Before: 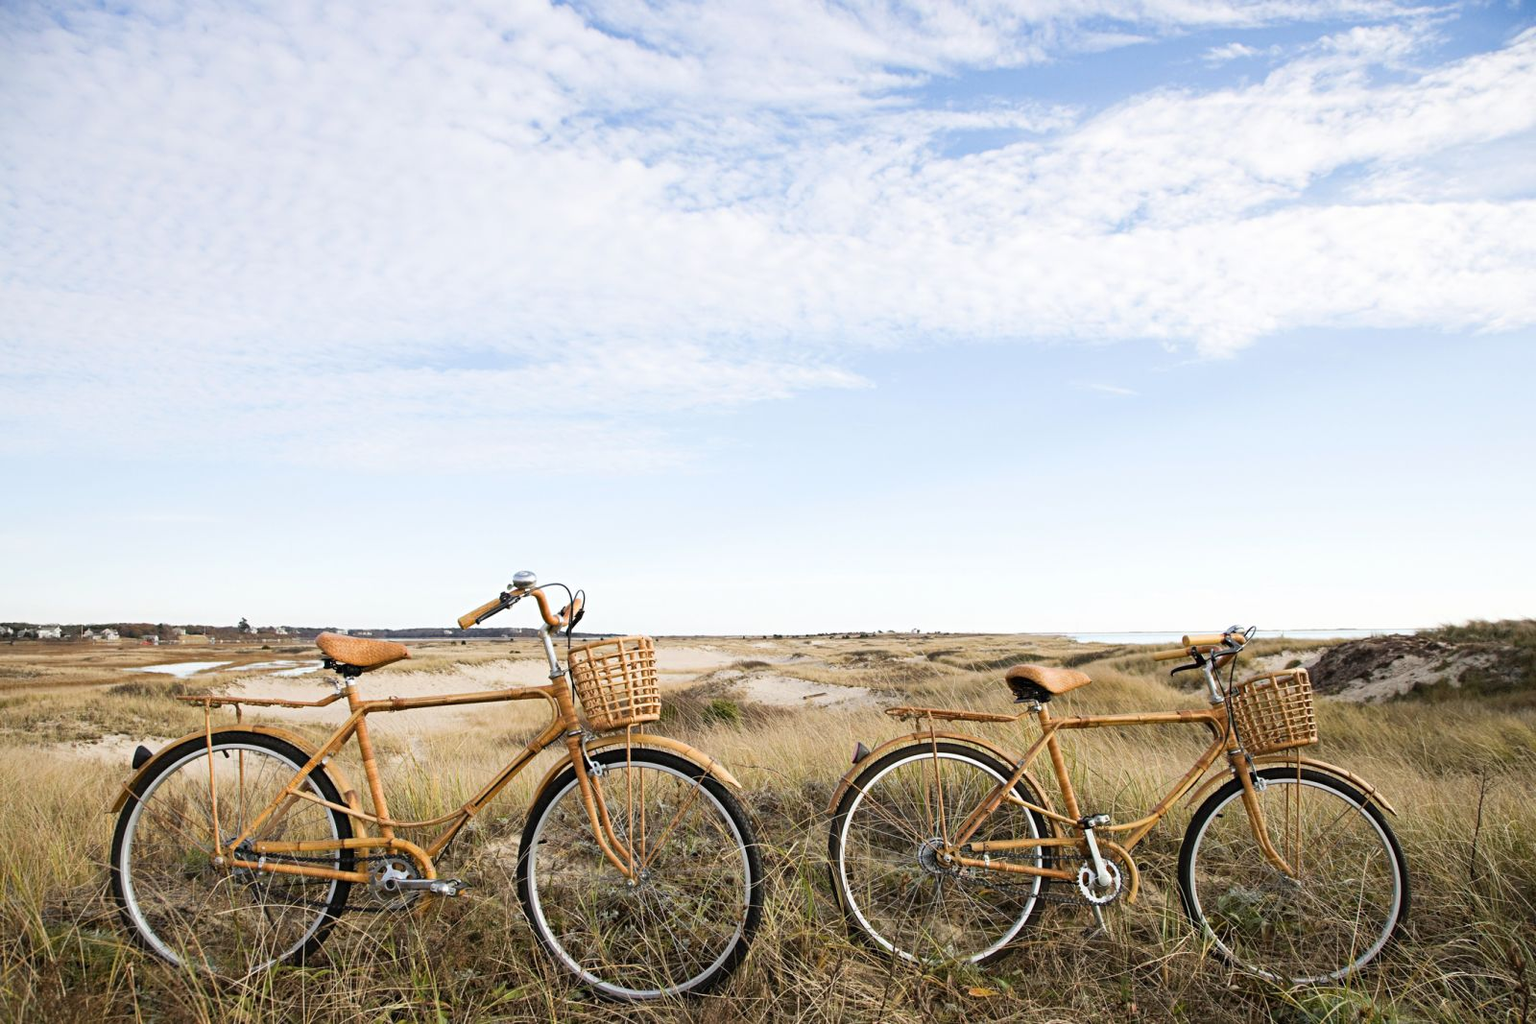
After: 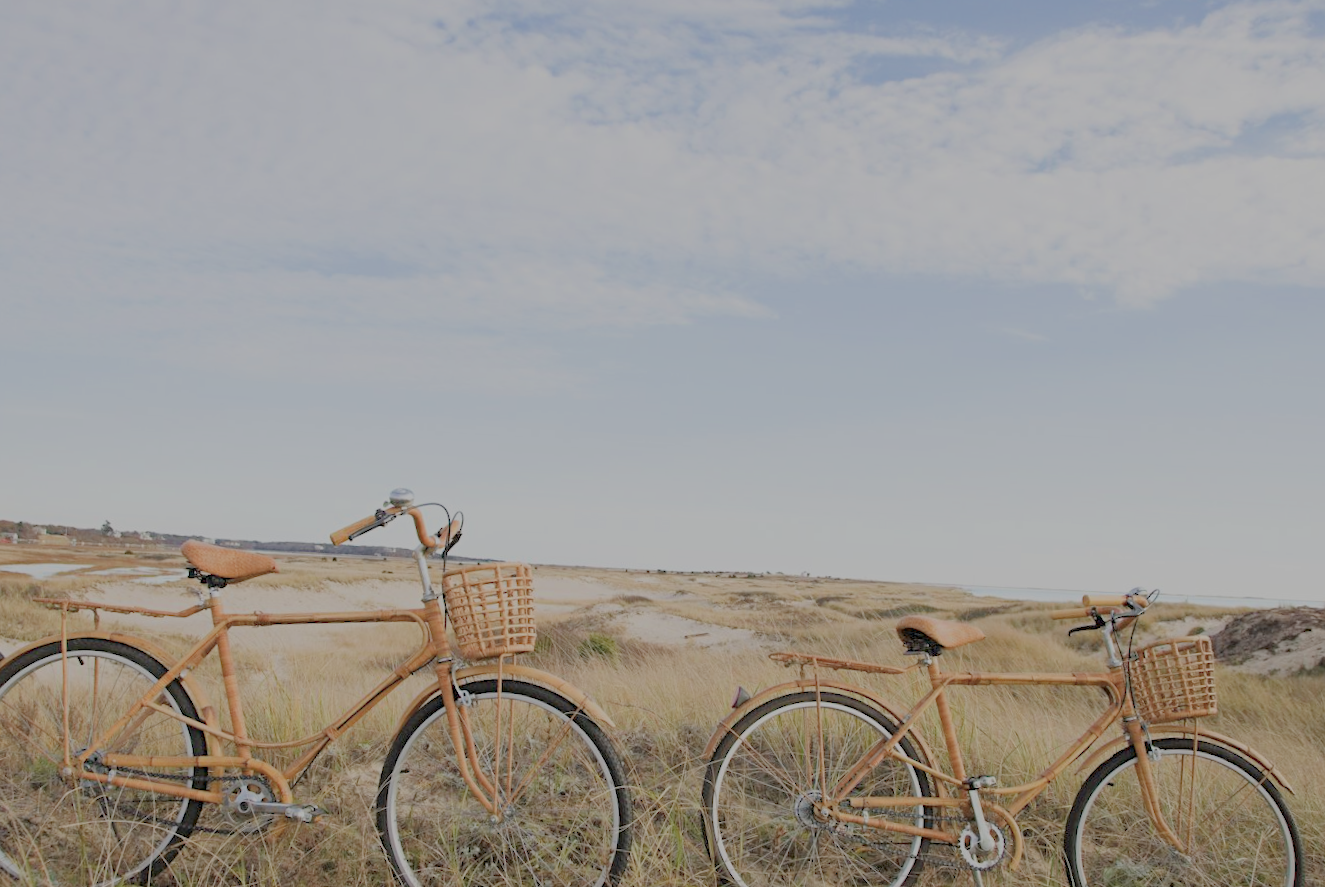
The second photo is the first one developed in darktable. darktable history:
crop and rotate: angle -3.28°, left 5.404%, top 5.219%, right 4.789%, bottom 4.607%
filmic rgb: black relative exposure -15.95 EV, white relative exposure 7.96 EV, threshold 2.96 EV, hardness 4.13, latitude 49.47%, contrast 0.5, enable highlight reconstruction true
exposure: black level correction 0.001, exposure 0.499 EV, compensate highlight preservation false
